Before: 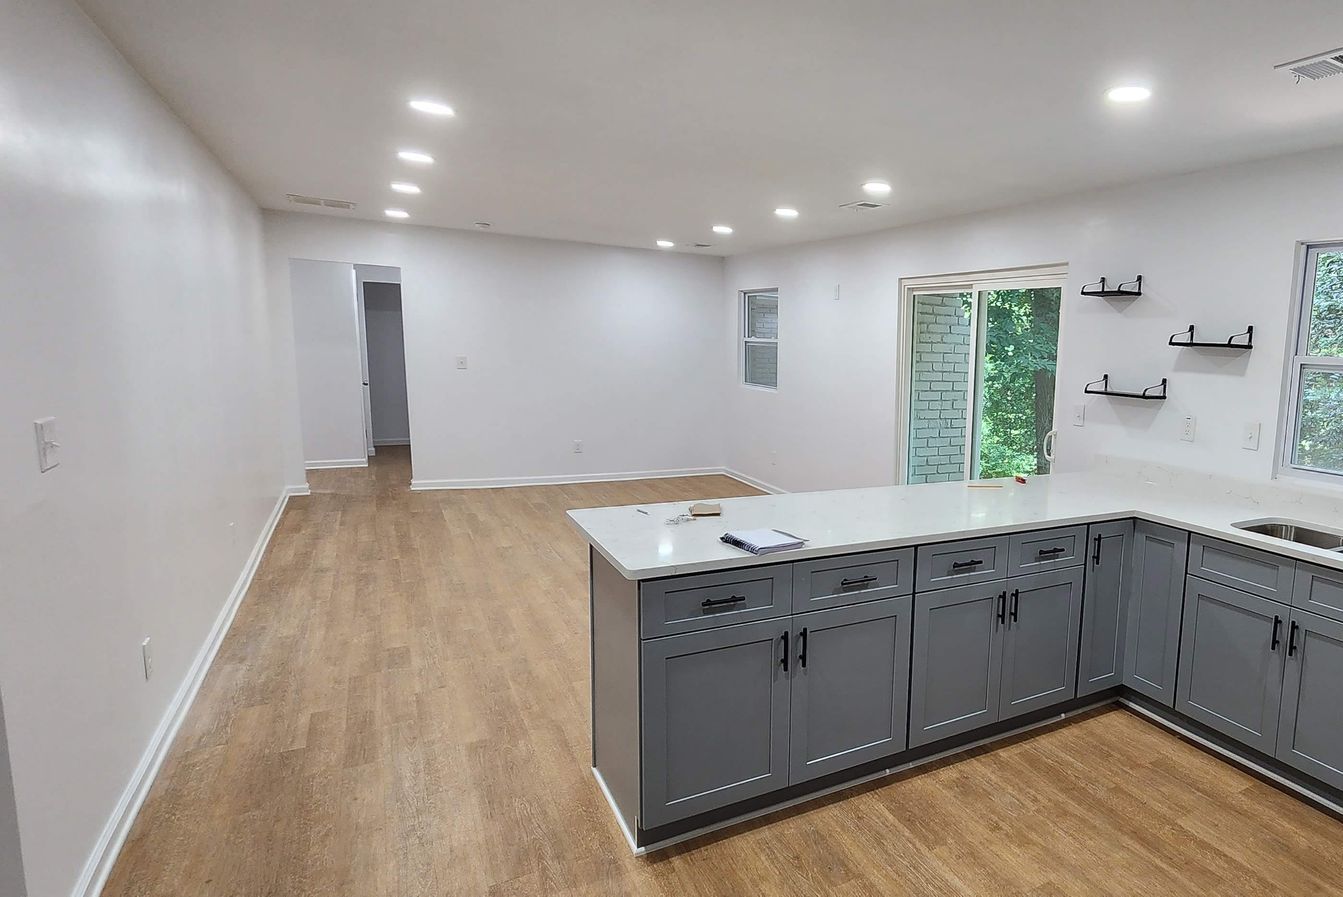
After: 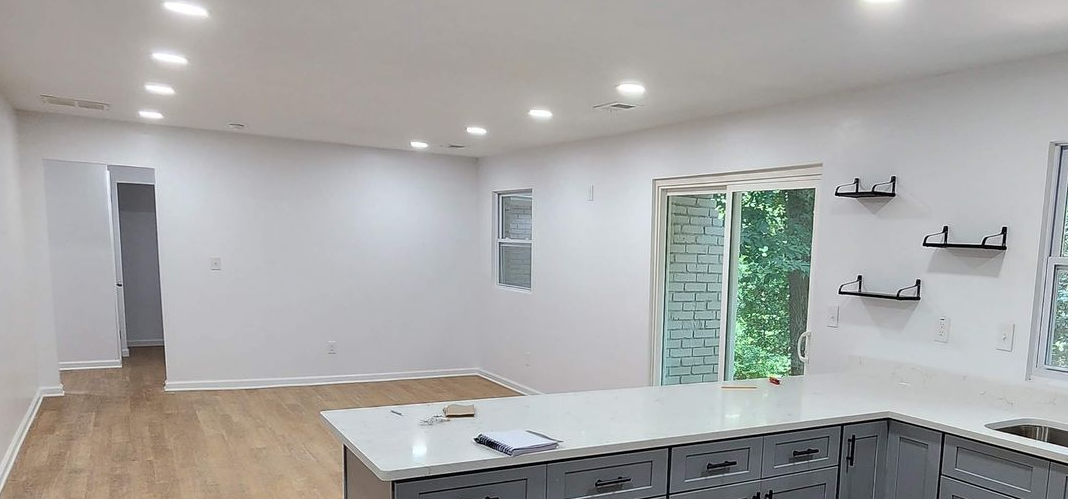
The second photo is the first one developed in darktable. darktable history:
crop: left 18.364%, top 11.126%, right 2.079%, bottom 33.174%
